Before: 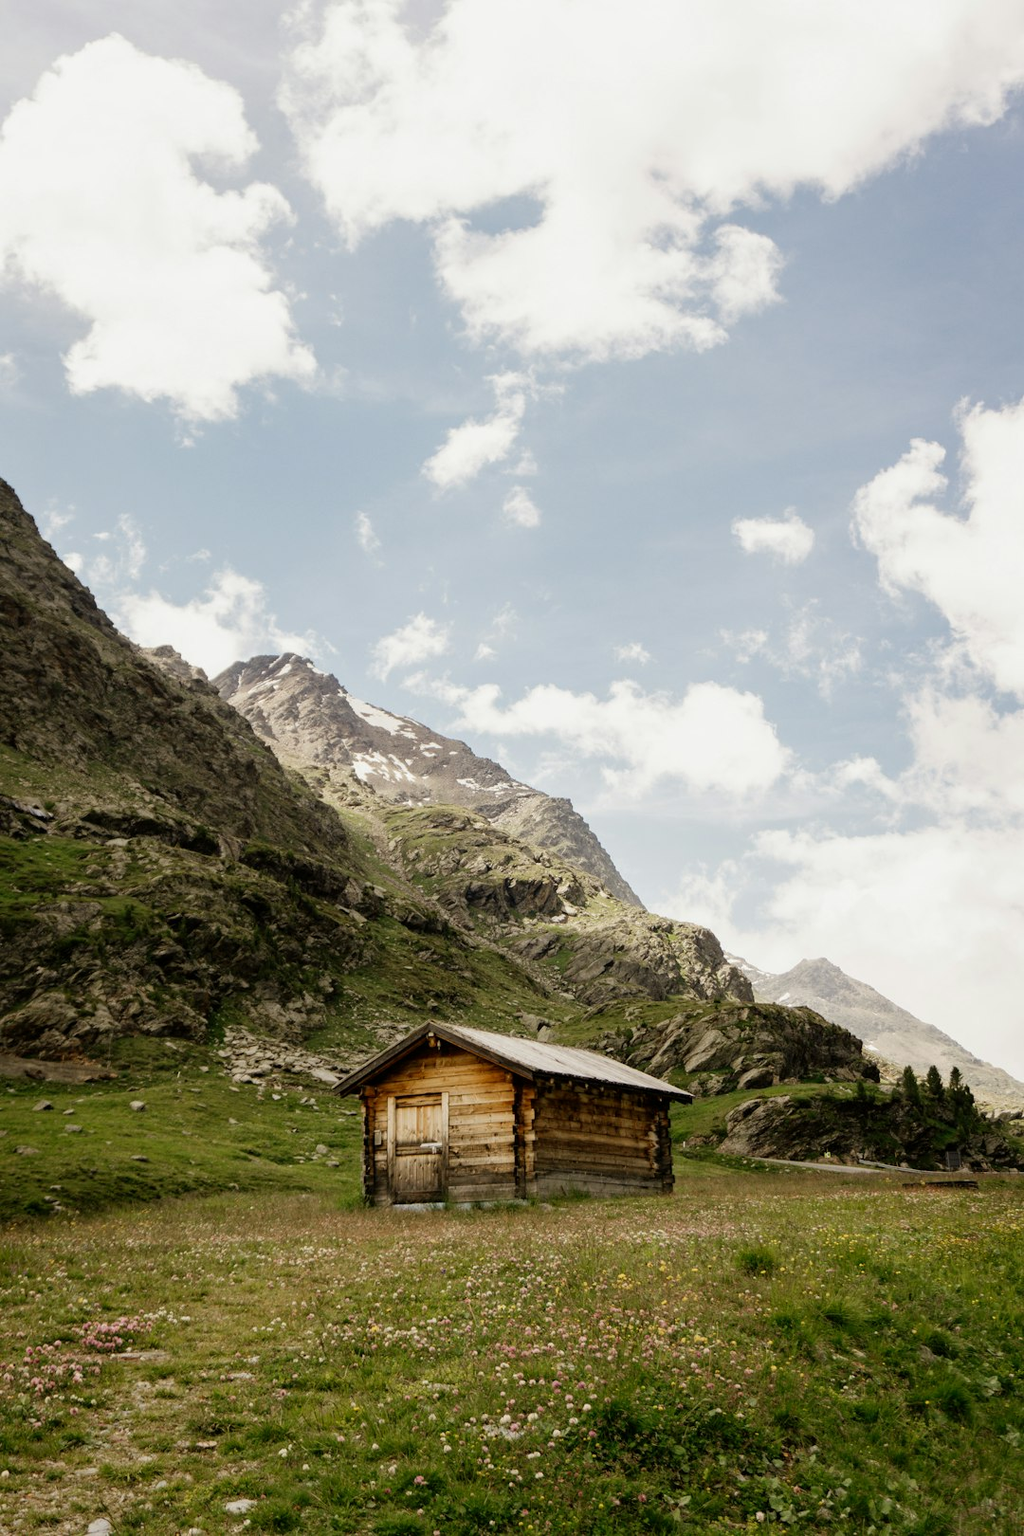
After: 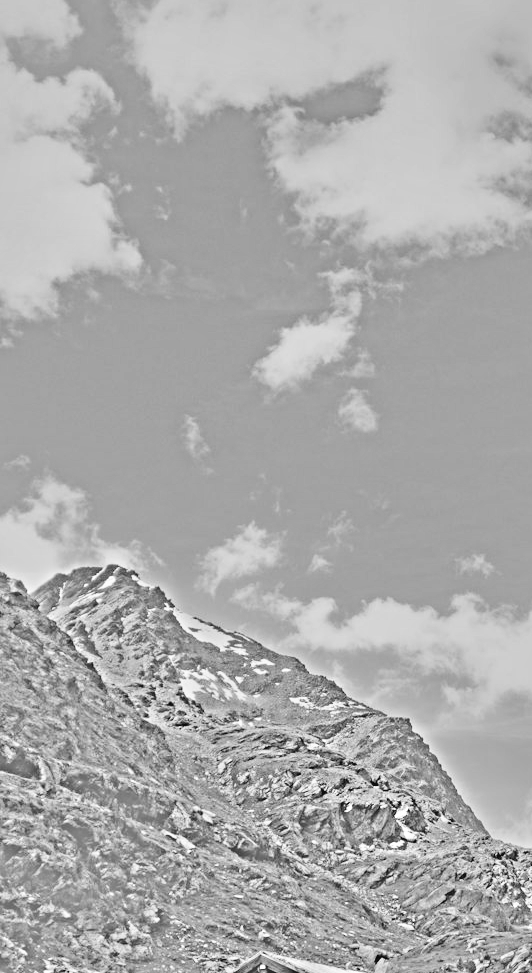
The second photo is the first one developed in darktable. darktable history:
highpass: sharpness 25.84%, contrast boost 14.94%
color balance rgb: perceptual saturation grading › global saturation 20%, global vibrance 20%
crop: left 17.835%, top 7.675%, right 32.881%, bottom 32.213%
contrast equalizer: y [[0.601, 0.6, 0.598, 0.598, 0.6, 0.601], [0.5 ×6], [0.5 ×6], [0 ×6], [0 ×6]]
shadows and highlights: on, module defaults
color balance: lift [0.991, 1, 1, 1], gamma [0.996, 1, 1, 1], input saturation 98.52%, contrast 20.34%, output saturation 103.72%
exposure: black level correction 0, exposure 0.7 EV, compensate exposure bias true, compensate highlight preservation false
base curve: curves: ch0 [(0, 0.003) (0.001, 0.002) (0.006, 0.004) (0.02, 0.022) (0.048, 0.086) (0.094, 0.234) (0.162, 0.431) (0.258, 0.629) (0.385, 0.8) (0.548, 0.918) (0.751, 0.988) (1, 1)], preserve colors none
